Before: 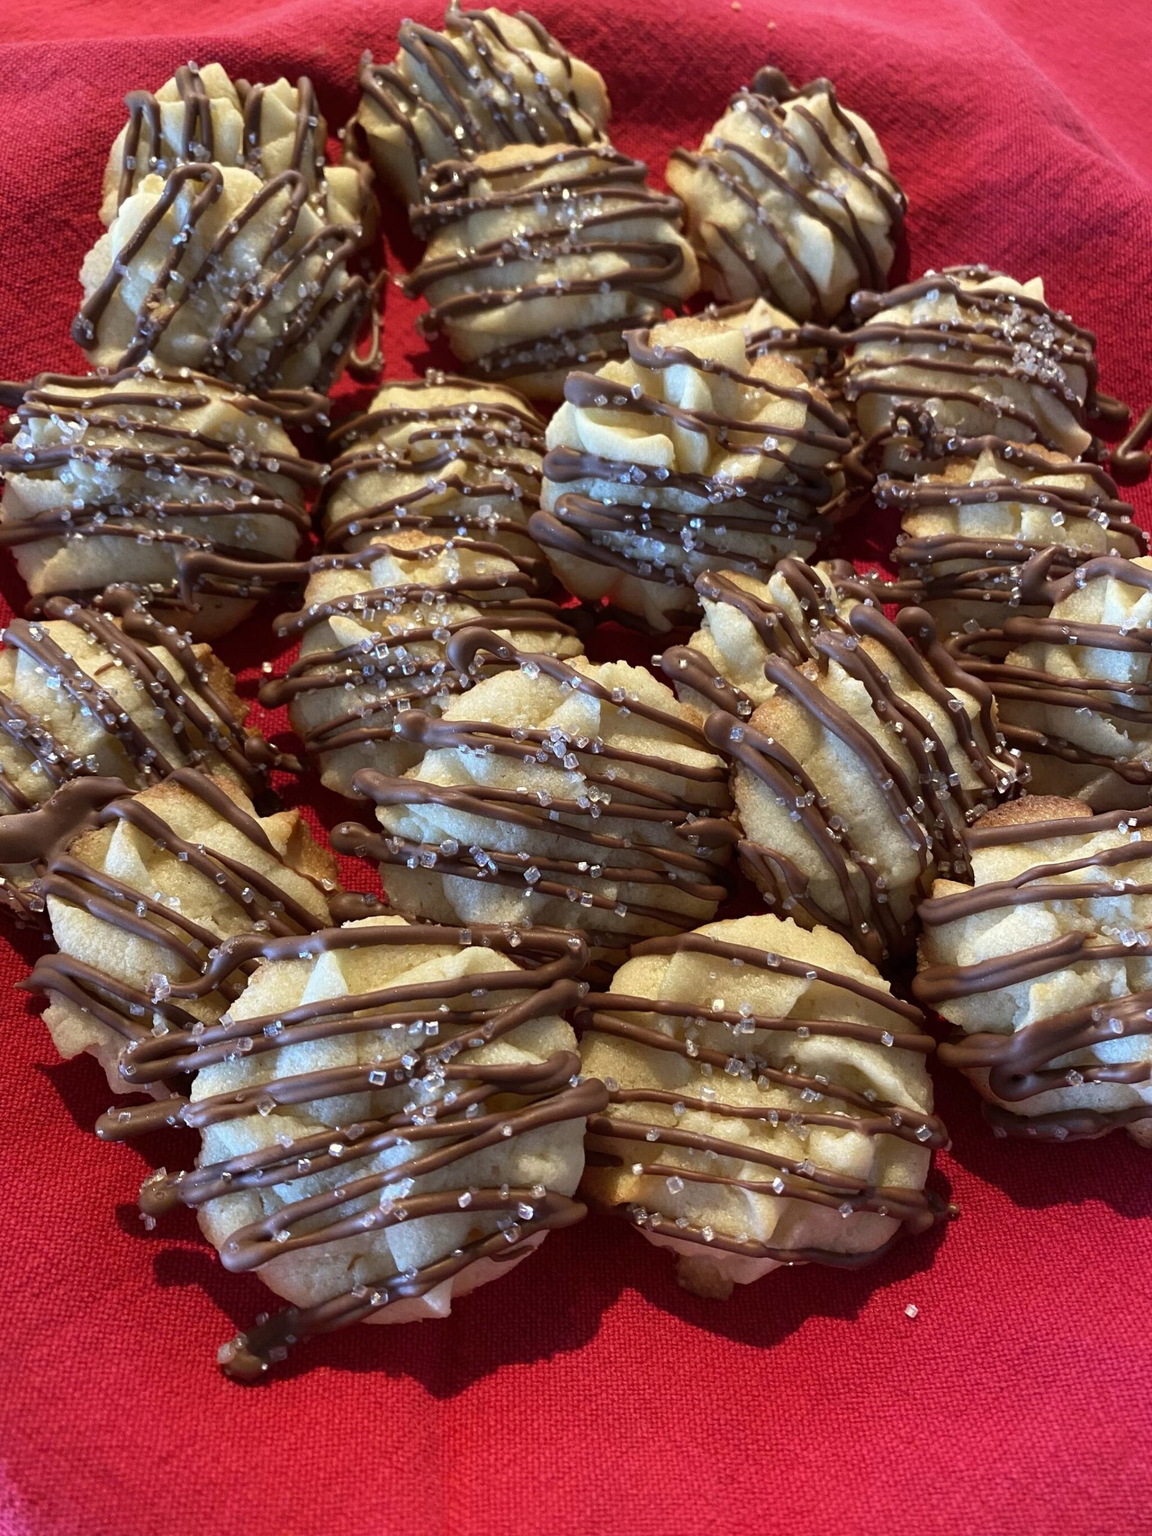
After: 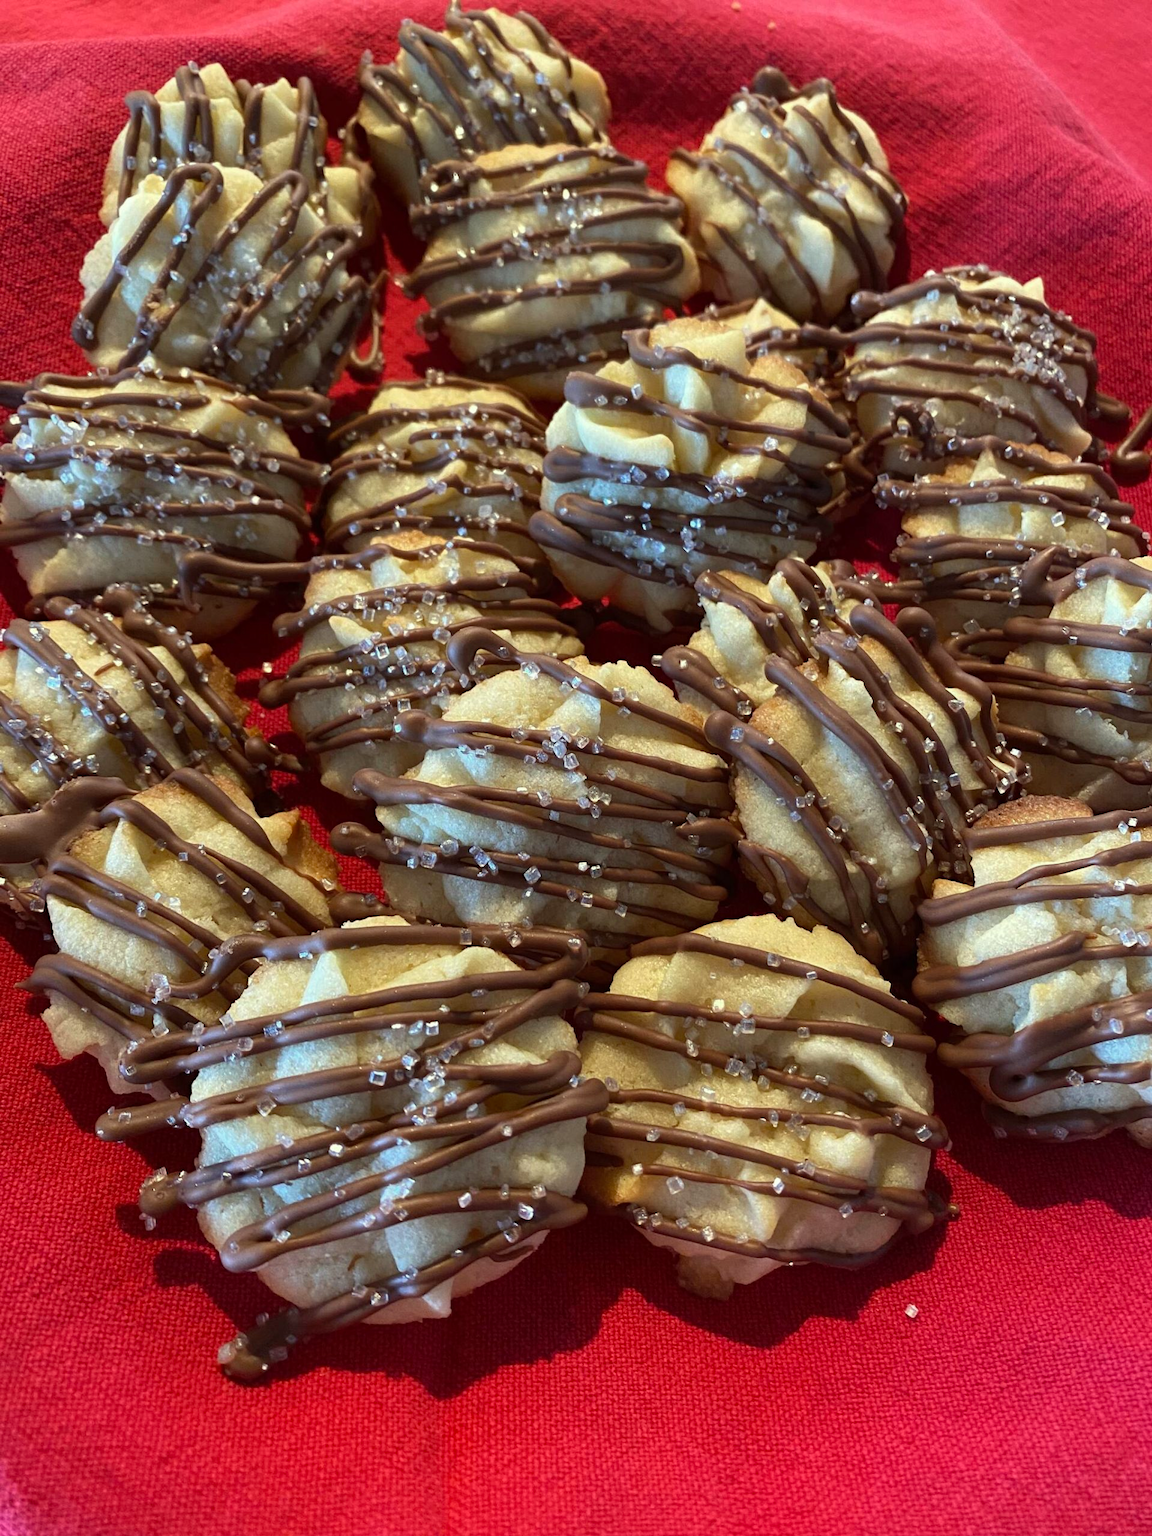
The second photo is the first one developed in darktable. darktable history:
color correction: highlights a* -4.65, highlights b* 5.06, saturation 0.948
